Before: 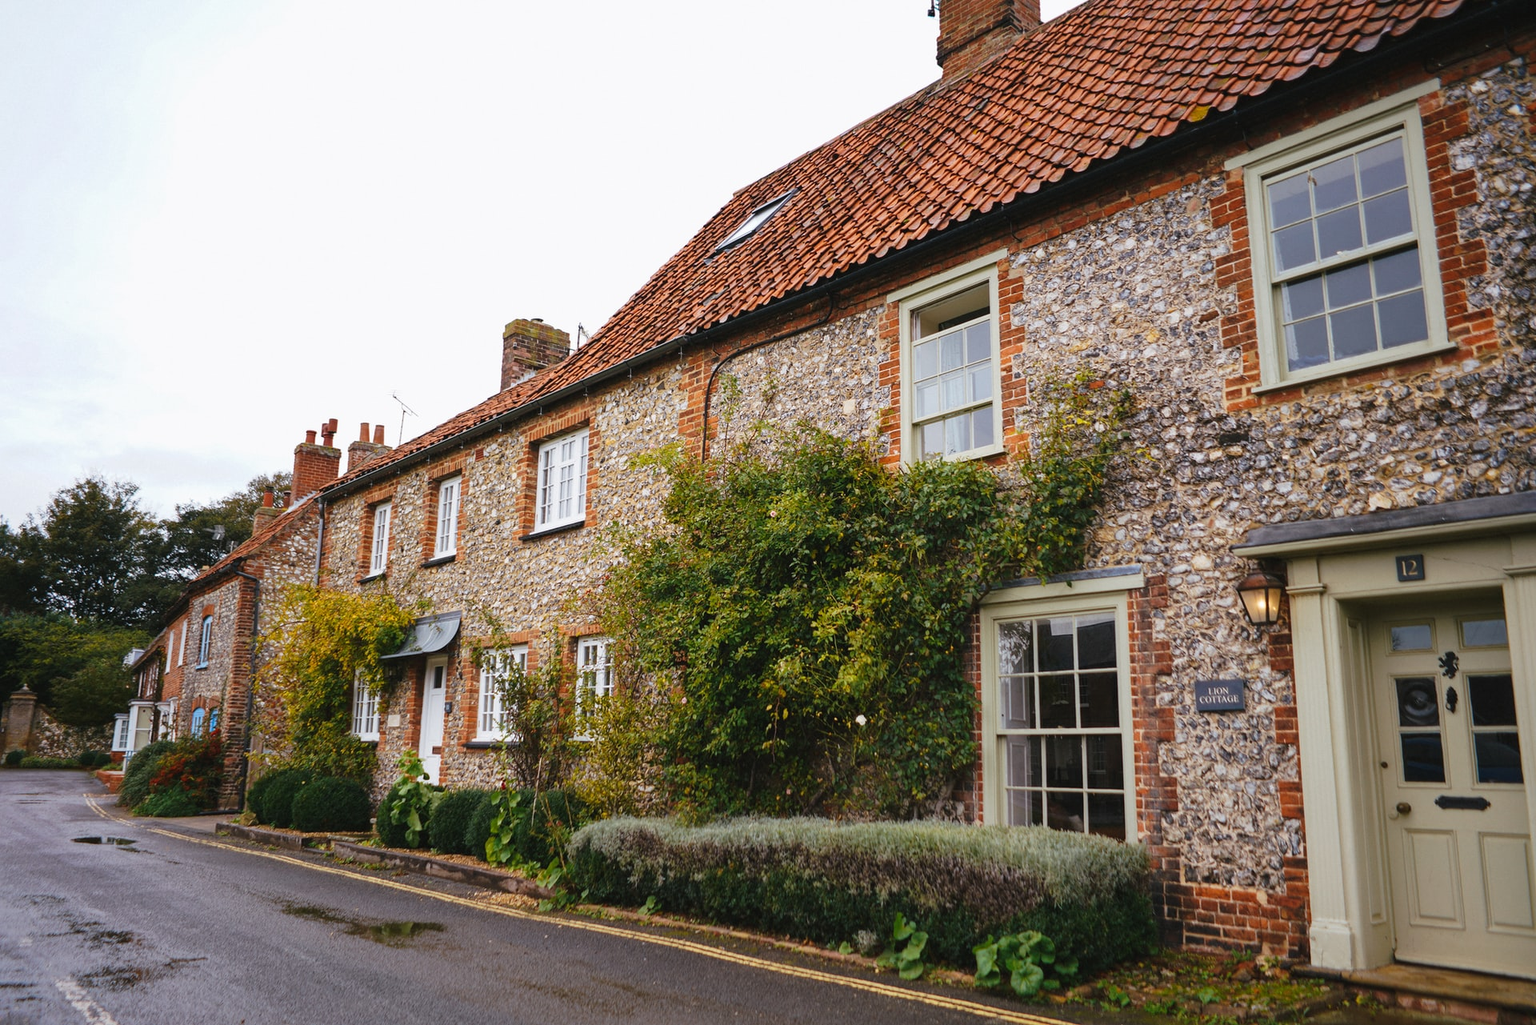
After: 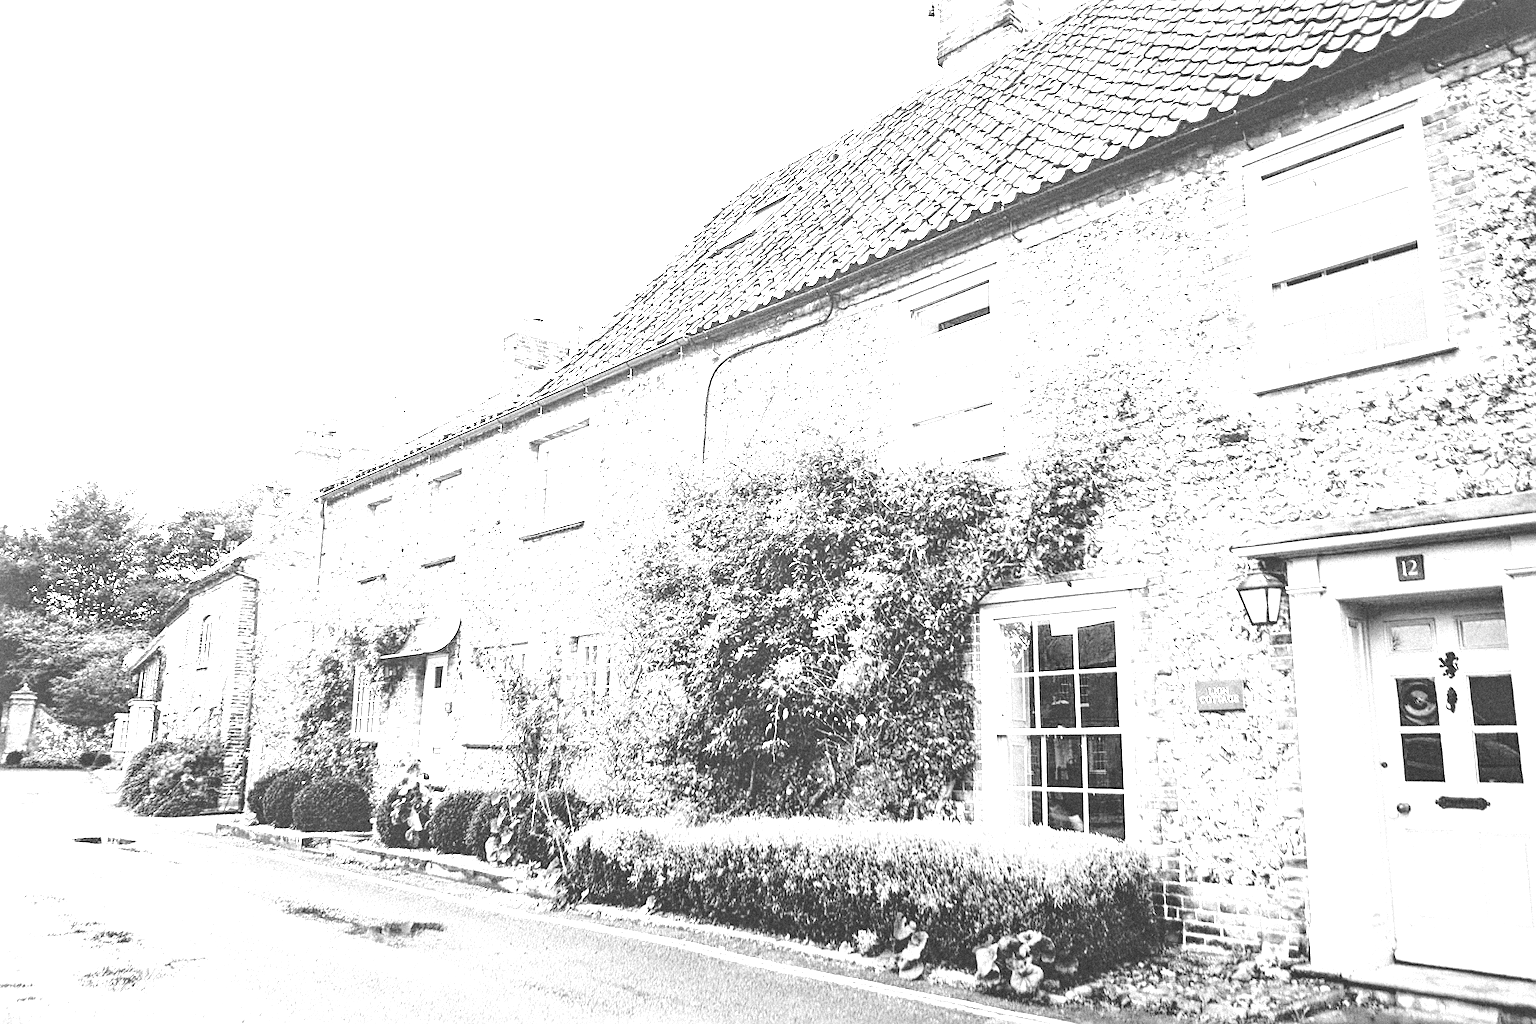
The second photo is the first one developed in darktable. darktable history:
grain: coarseness 9.38 ISO, strength 34.99%, mid-tones bias 0%
local contrast: on, module defaults
monochrome: a -11.7, b 1.62, size 0.5, highlights 0.38
haze removal: strength 0.02, distance 0.25, compatibility mode true, adaptive false
sharpen: on, module defaults
white balance: red 8, blue 8
exposure: black level correction -0.015, exposure -0.5 EV, compensate highlight preservation false
